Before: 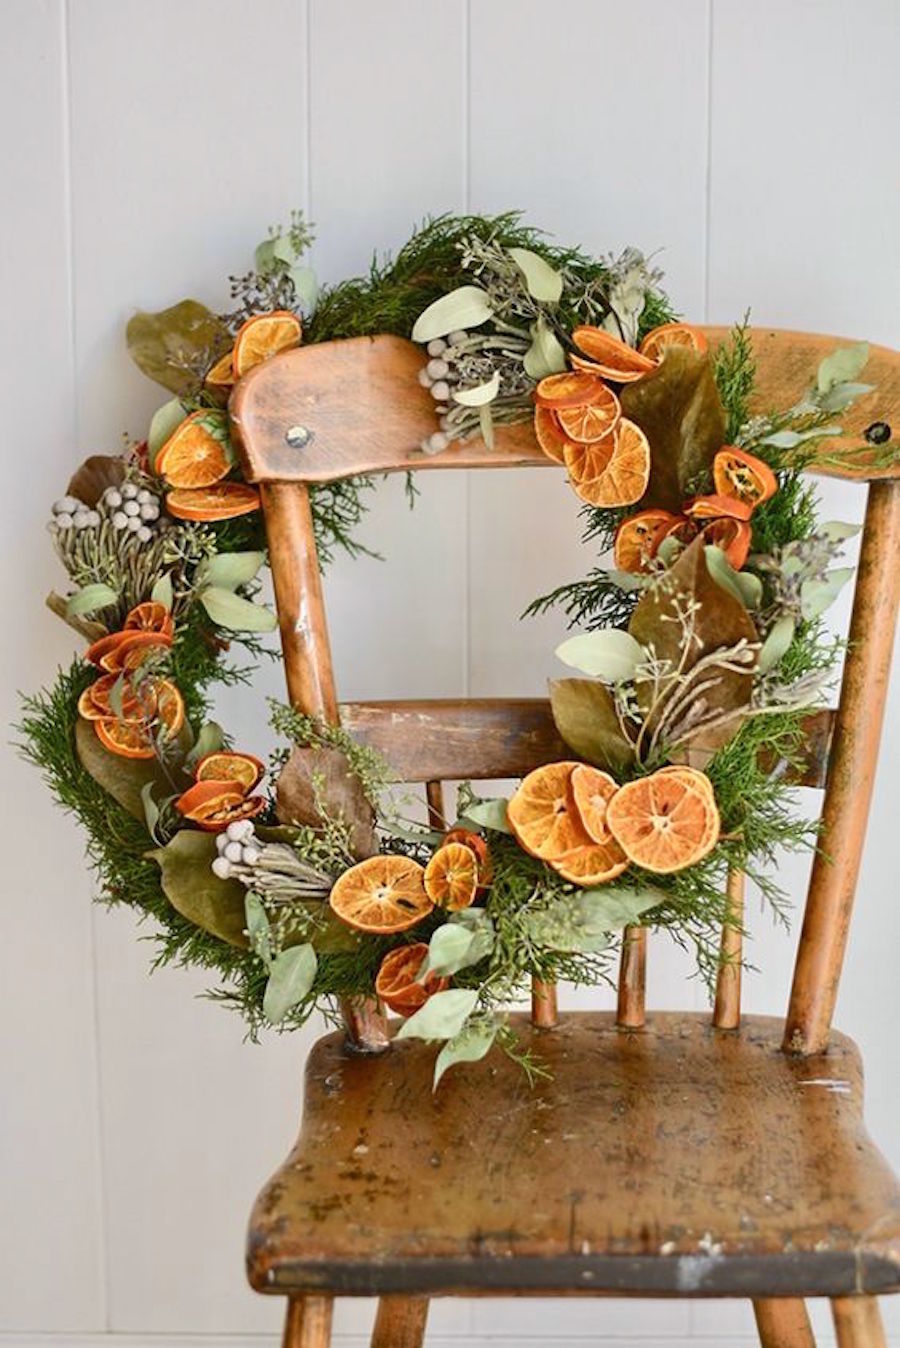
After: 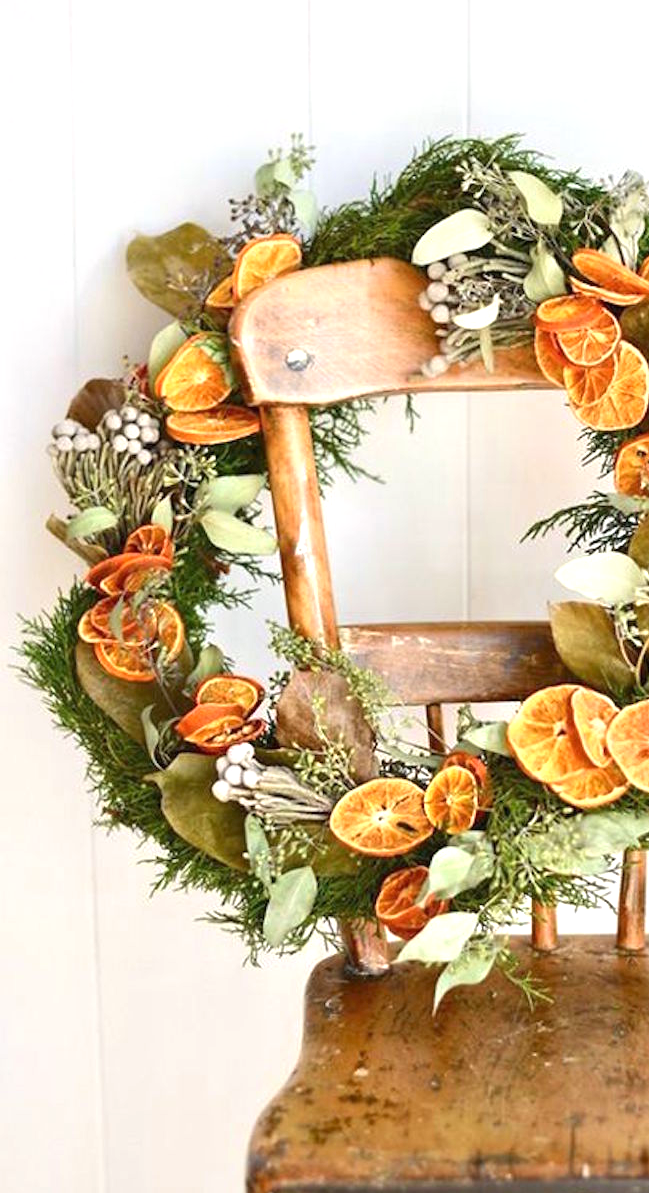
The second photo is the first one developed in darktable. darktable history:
crop: top 5.785%, right 27.861%, bottom 5.697%
color zones: curves: ch1 [(0.25, 0.5) (0.747, 0.71)]
exposure: exposure 0.751 EV, compensate highlight preservation false
